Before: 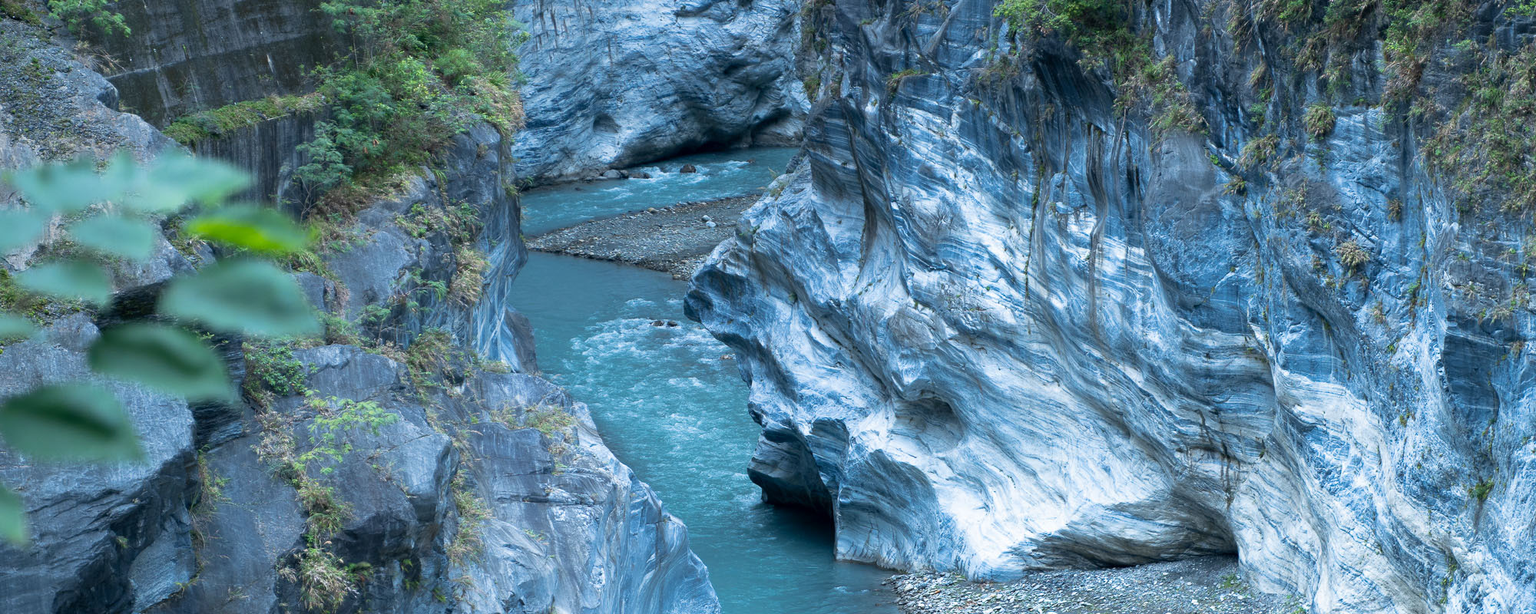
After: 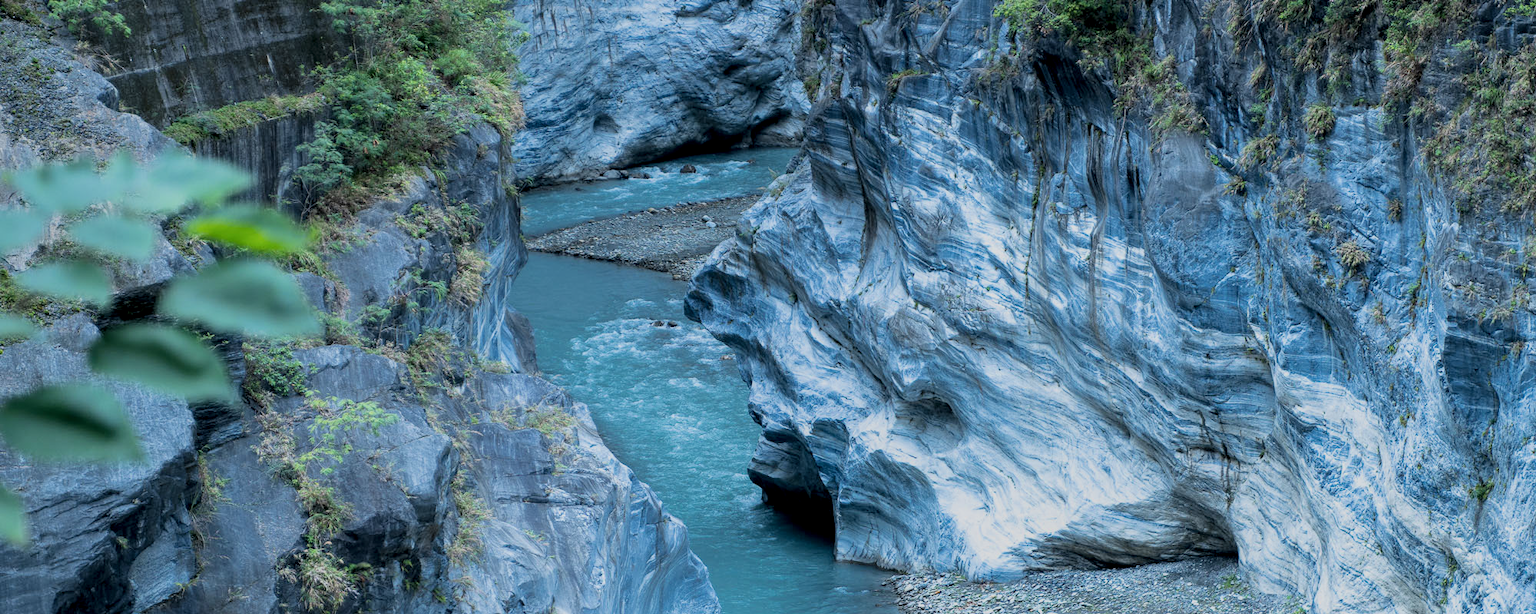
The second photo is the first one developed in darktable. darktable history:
local contrast: on, module defaults
white balance: red 1, blue 1
filmic rgb: black relative exposure -7.48 EV, white relative exposure 4.83 EV, hardness 3.4, color science v6 (2022)
